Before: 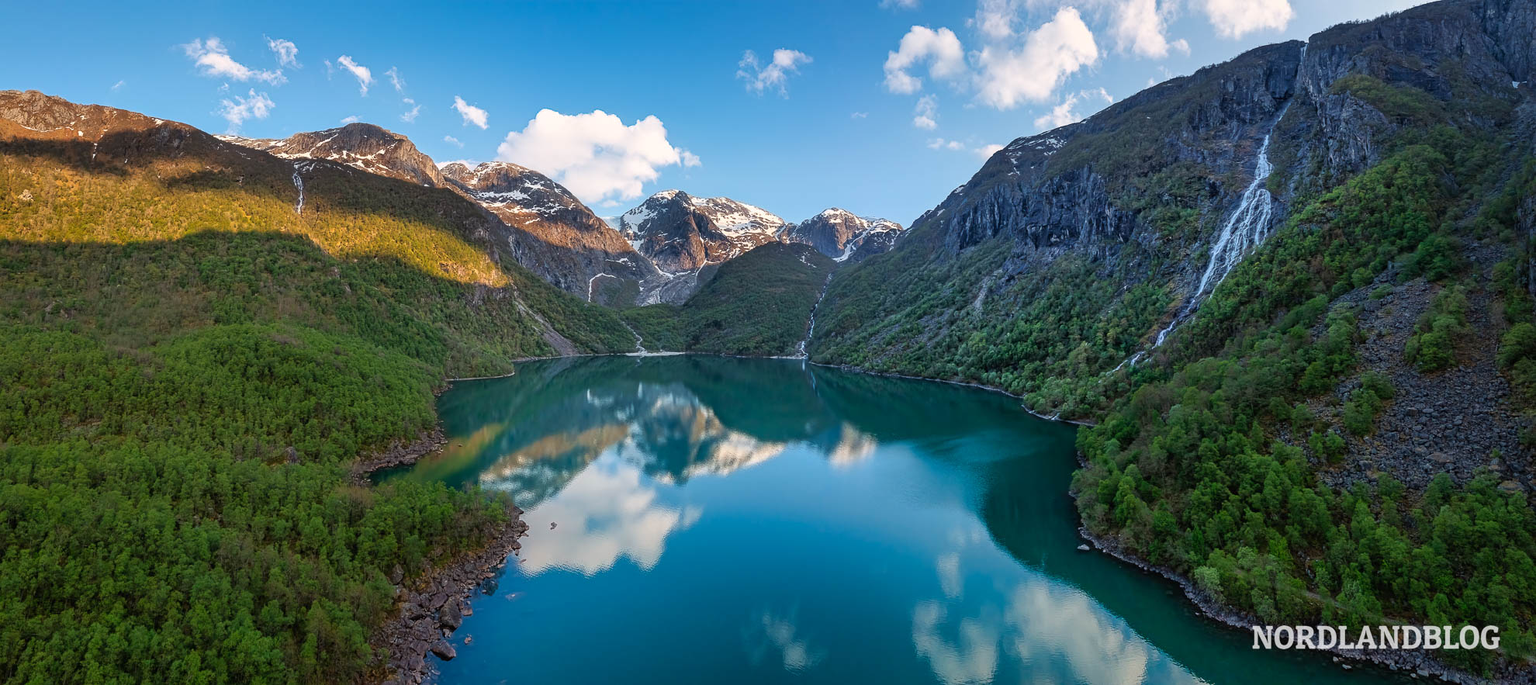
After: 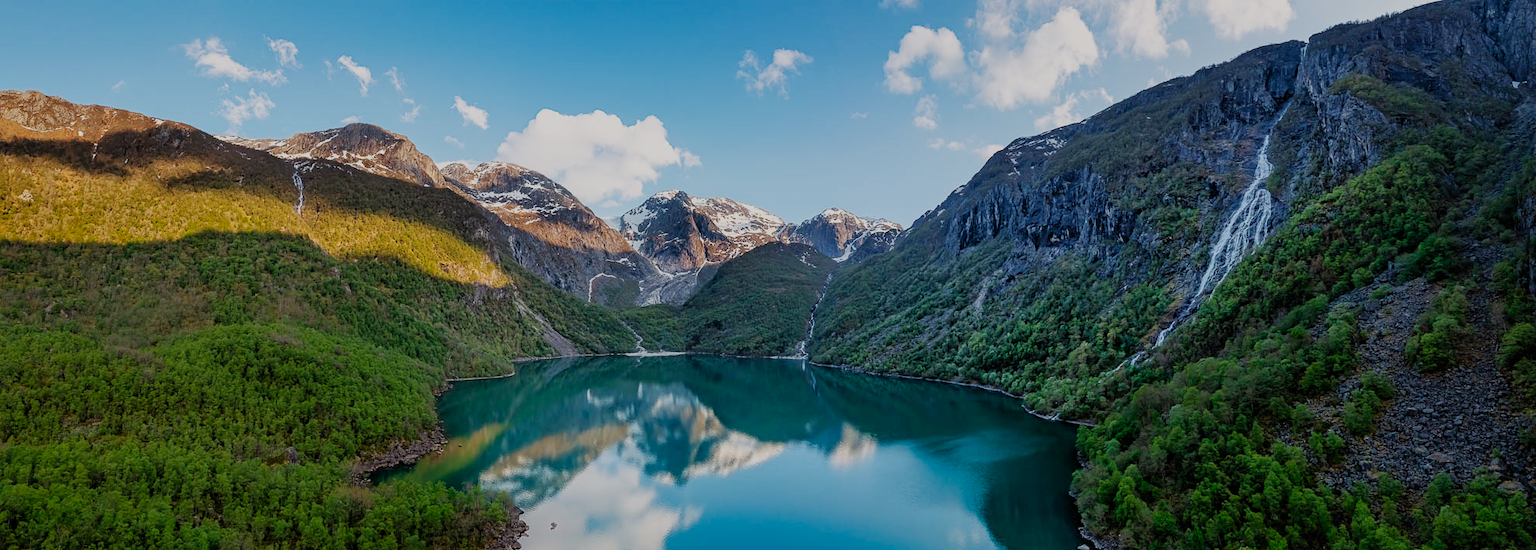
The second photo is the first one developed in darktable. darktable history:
crop: bottom 19.537%
filmic rgb: black relative exposure -7.38 EV, white relative exposure 5.07 EV, threshold 5.97 EV, hardness 3.21, preserve chrominance no, color science v5 (2021), enable highlight reconstruction true
